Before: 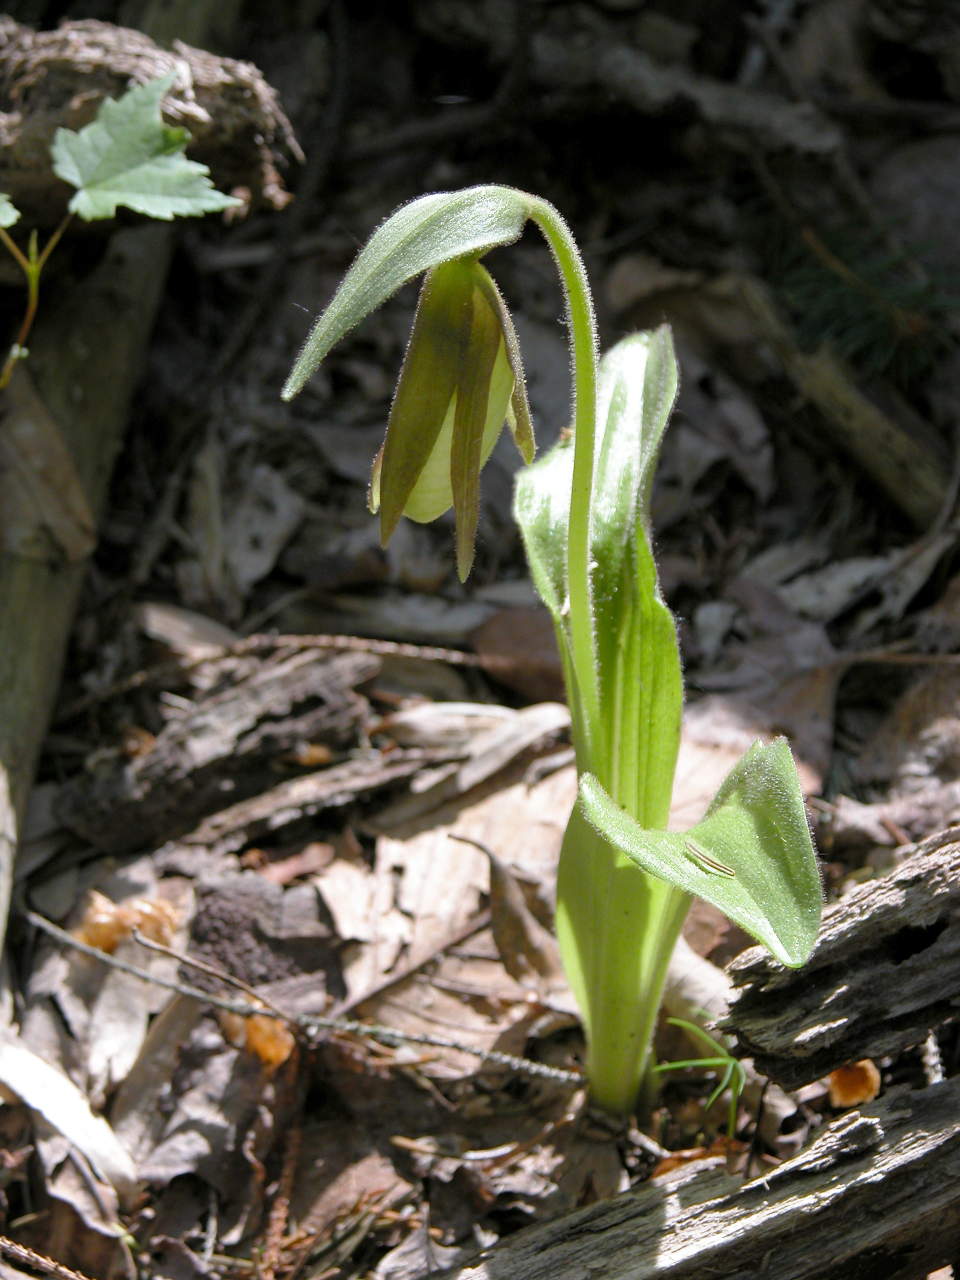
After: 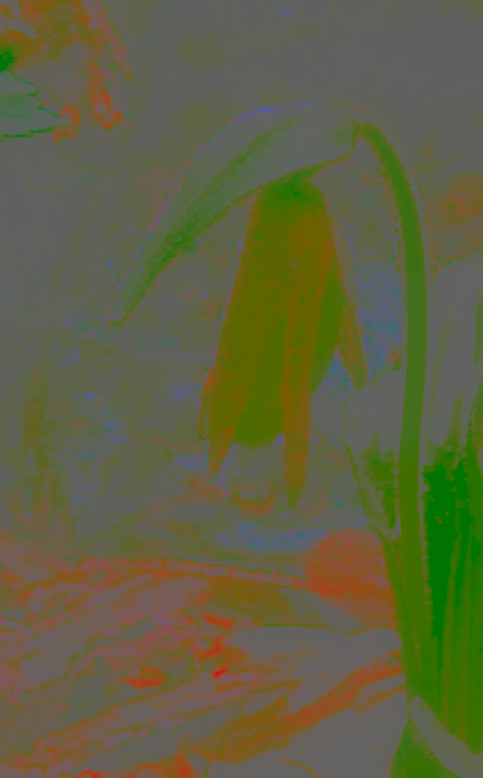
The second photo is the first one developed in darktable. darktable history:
contrast brightness saturation: contrast -0.99, brightness -0.17, saturation 0.75
soften: size 60.24%, saturation 65.46%, brightness 0.506 EV, mix 25.7%
crop: left 17.835%, top 7.675%, right 32.881%, bottom 32.213%
base curve: curves: ch0 [(0, 0) (0.007, 0.004) (0.027, 0.03) (0.046, 0.07) (0.207, 0.54) (0.442, 0.872) (0.673, 0.972) (1, 1)], preserve colors none
rotate and perspective: lens shift (vertical) 0.048, lens shift (horizontal) -0.024, automatic cropping off
velvia: on, module defaults
color balance rgb: linear chroma grading › shadows 16%, perceptual saturation grading › global saturation 8%, perceptual saturation grading › shadows 4%, perceptual brilliance grading › global brilliance 2%, perceptual brilliance grading › highlights 8%, perceptual brilliance grading › shadows -4%, global vibrance 16%, saturation formula JzAzBz (2021)
